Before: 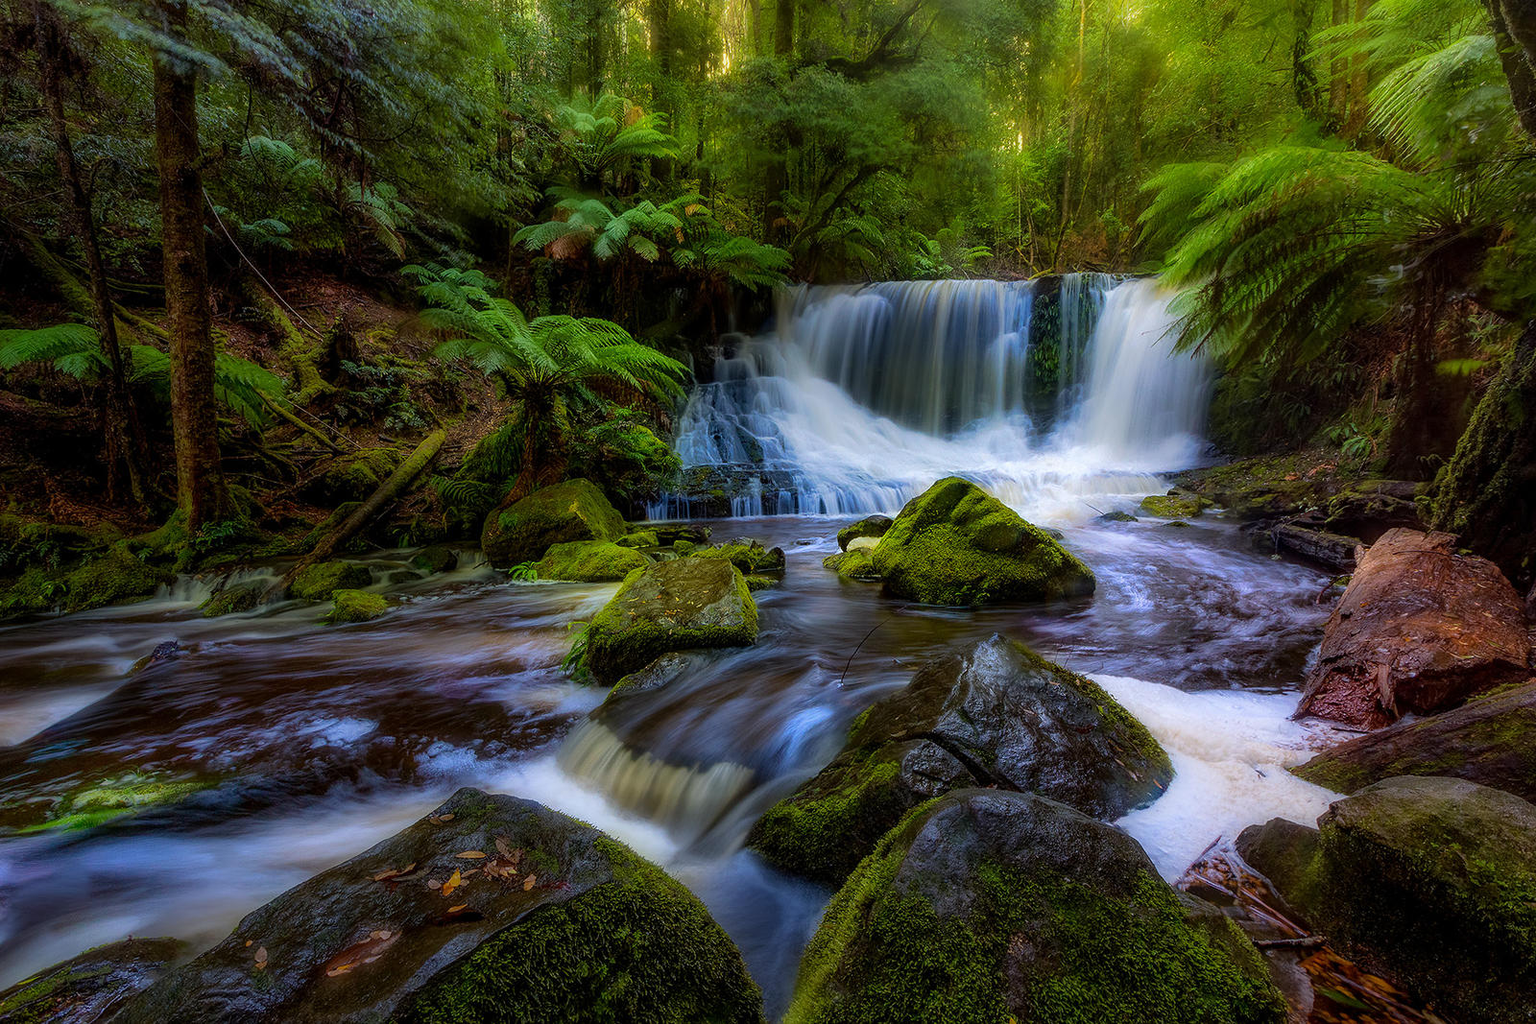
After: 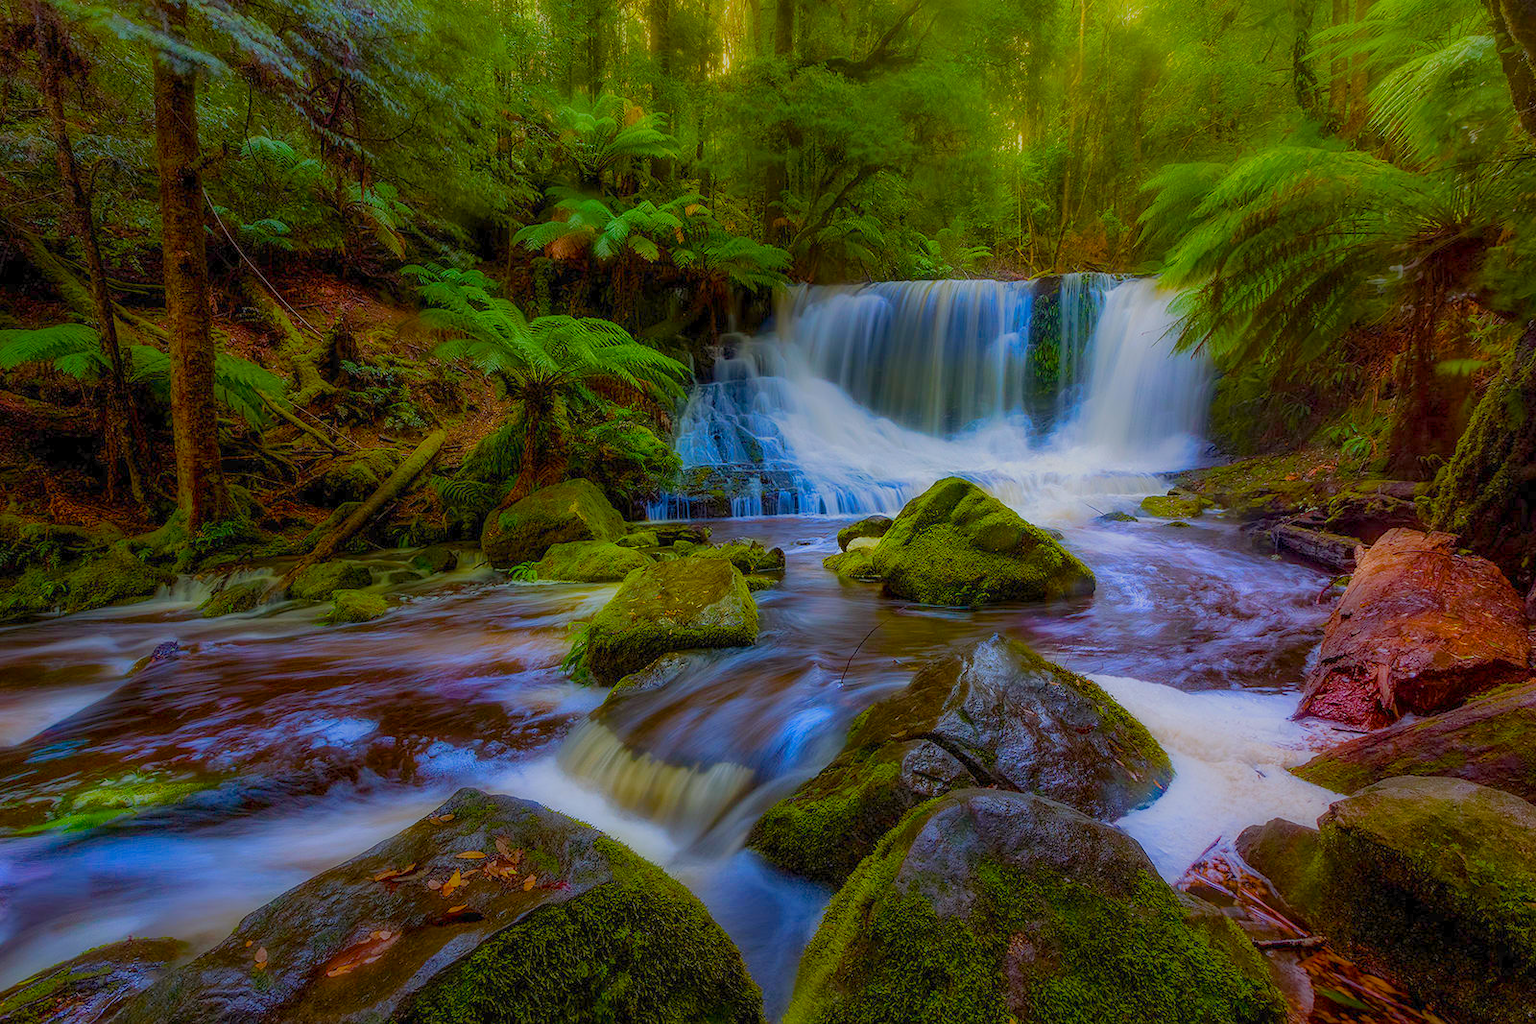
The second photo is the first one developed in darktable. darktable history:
exposure: compensate highlight preservation false
color balance rgb: shadows lift › chroma 2.047%, shadows lift › hue 51.13°, perceptual saturation grading › global saturation 38.753%, perceptual saturation grading › highlights -25.092%, perceptual saturation grading › mid-tones 34.481%, perceptual saturation grading › shadows 35.352%, contrast -29.612%
